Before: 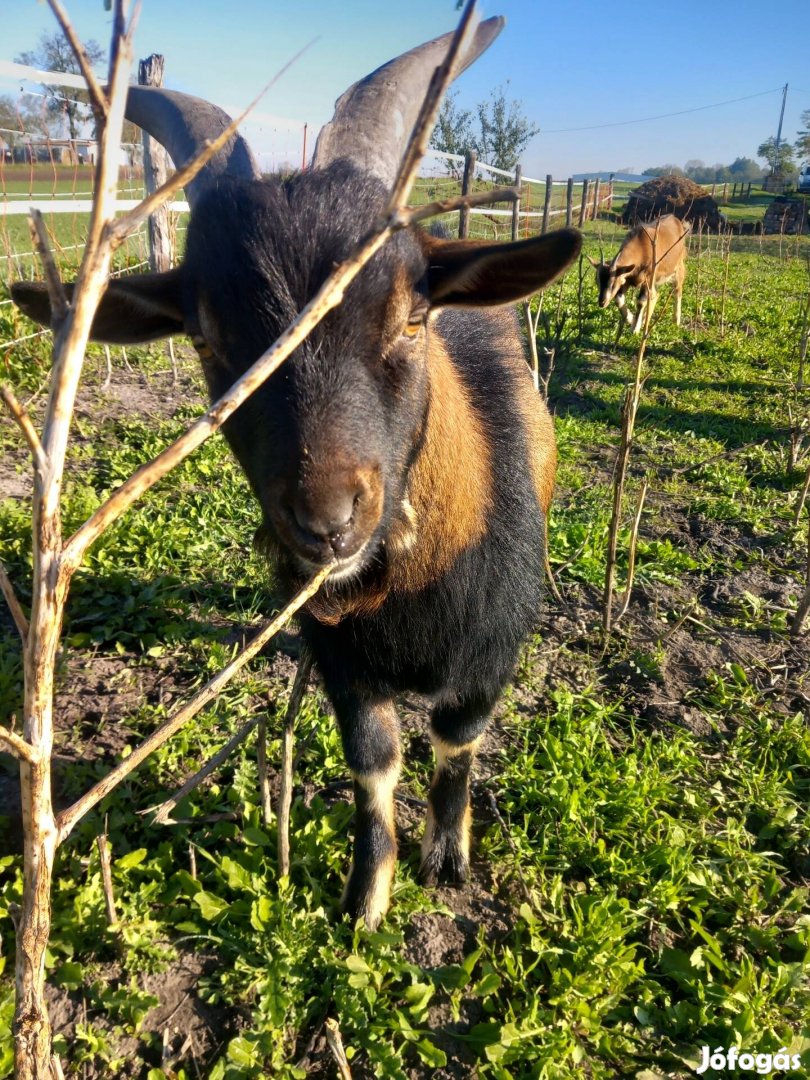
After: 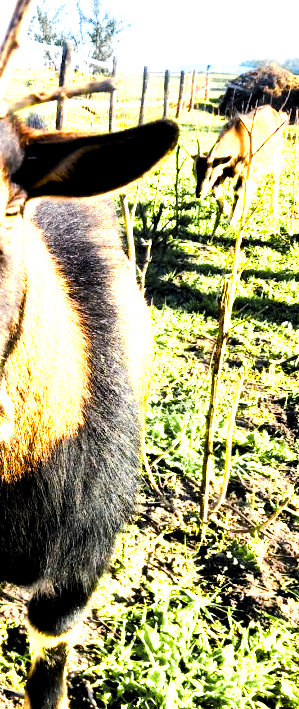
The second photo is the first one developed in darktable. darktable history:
color zones: curves: ch0 [(0.004, 0.306) (0.107, 0.448) (0.252, 0.656) (0.41, 0.398) (0.595, 0.515) (0.768, 0.628)]; ch1 [(0.07, 0.323) (0.151, 0.452) (0.252, 0.608) (0.346, 0.221) (0.463, 0.189) (0.61, 0.368) (0.735, 0.395) (0.921, 0.412)]; ch2 [(0, 0.476) (0.132, 0.512) (0.243, 0.512) (0.397, 0.48) (0.522, 0.376) (0.634, 0.536) (0.761, 0.46)]
color correction: highlights b* -0.01, saturation 1.28
crop and rotate: left 49.788%, top 10.097%, right 13.263%, bottom 24.185%
exposure: exposure 0.569 EV, compensate highlight preservation false
tone curve: curves: ch0 [(0, 0.023) (0.104, 0.058) (0.21, 0.162) (0.469, 0.524) (0.579, 0.65) (0.725, 0.8) (0.858, 0.903) (1, 0.974)]; ch1 [(0, 0) (0.414, 0.395) (0.447, 0.447) (0.502, 0.501) (0.521, 0.512) (0.566, 0.566) (0.618, 0.61) (0.654, 0.642) (1, 1)]; ch2 [(0, 0) (0.369, 0.388) (0.437, 0.453) (0.492, 0.485) (0.524, 0.508) (0.553, 0.566) (0.583, 0.608) (1, 1)], color space Lab, linked channels, preserve colors none
levels: levels [0.044, 0.416, 0.908]
color balance rgb: perceptual saturation grading › global saturation 20%, perceptual saturation grading › highlights -49.734%, perceptual saturation grading › shadows 23.98%, perceptual brilliance grading › highlights 6.819%, perceptual brilliance grading › mid-tones 18.11%, perceptual brilliance grading › shadows -5.295%, global vibrance 9.614%, contrast 15.269%, saturation formula JzAzBz (2021)
